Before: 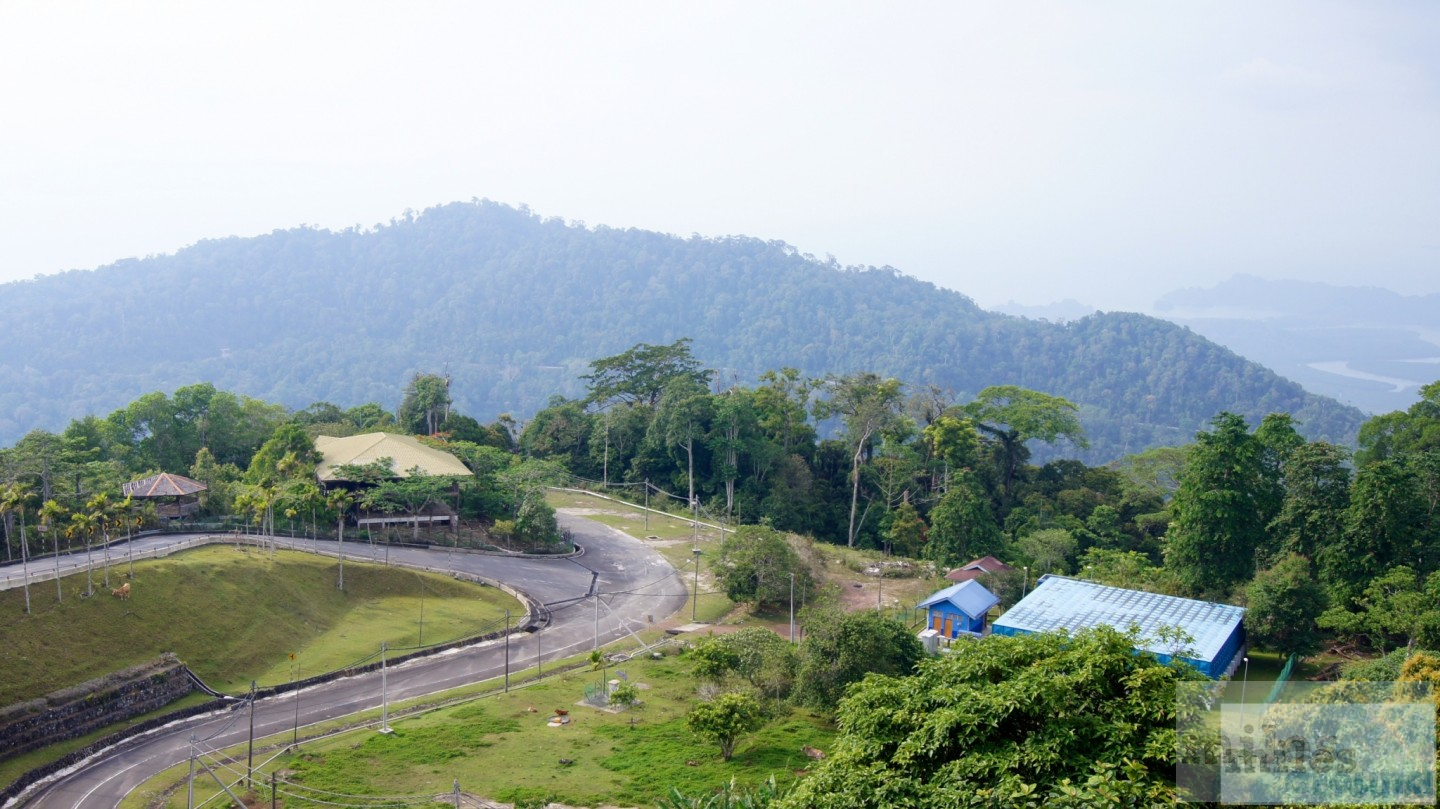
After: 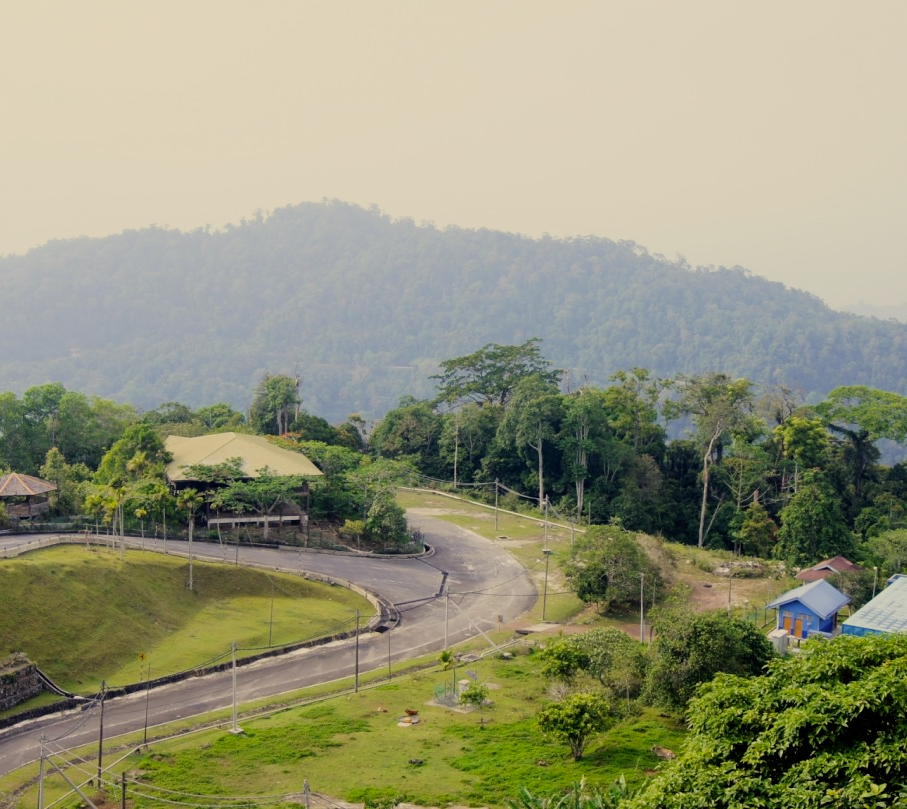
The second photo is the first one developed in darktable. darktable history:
filmic rgb: black relative exposure -7.65 EV, white relative exposure 4.56 EV, hardness 3.61, contrast 1.052
color correction: highlights a* 1.47, highlights b* 17.95
crop: left 10.483%, right 26.524%
